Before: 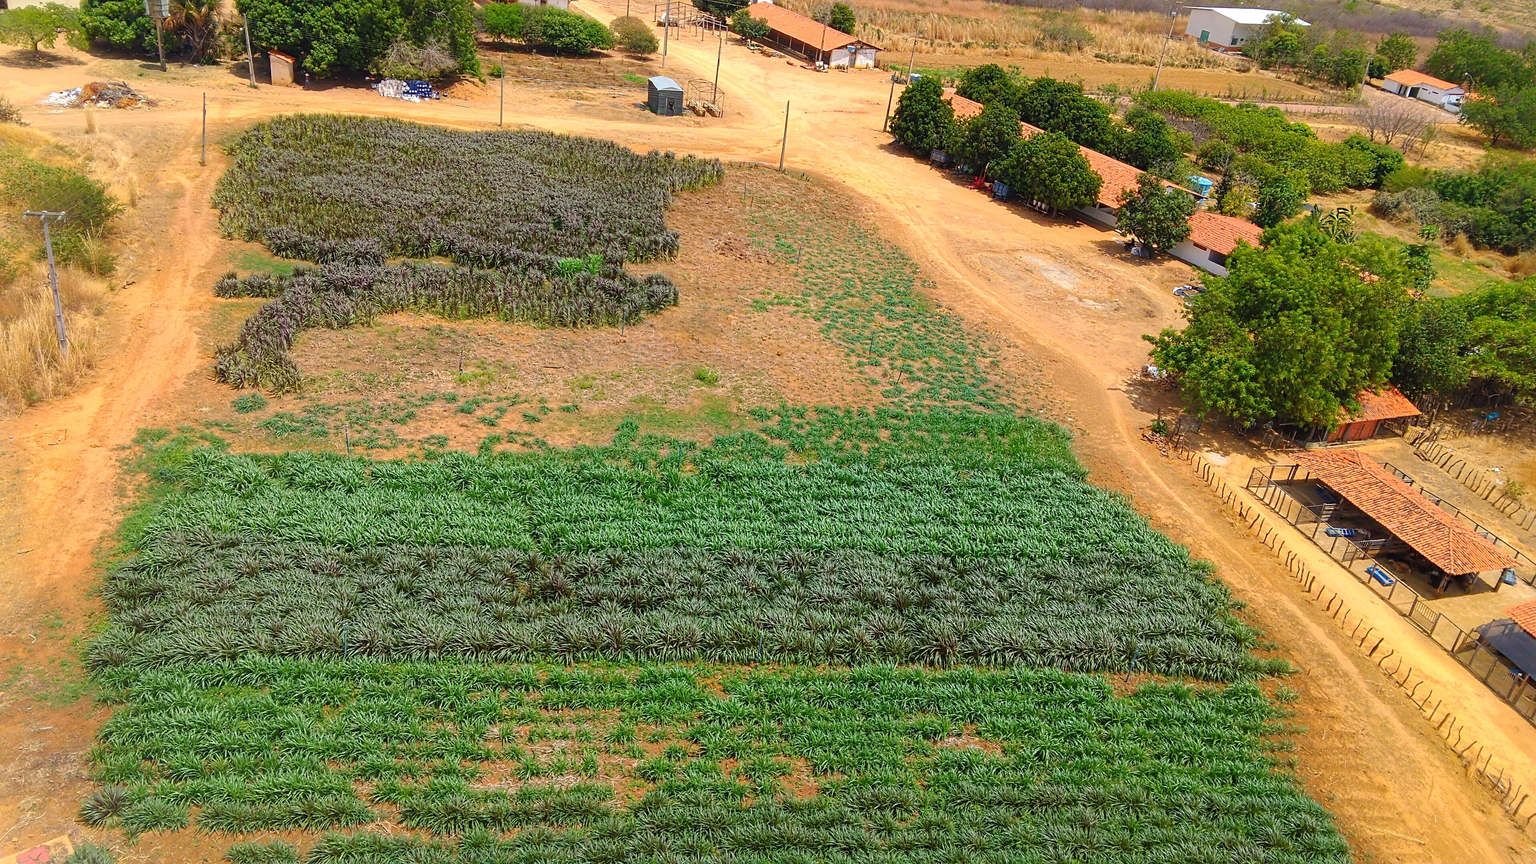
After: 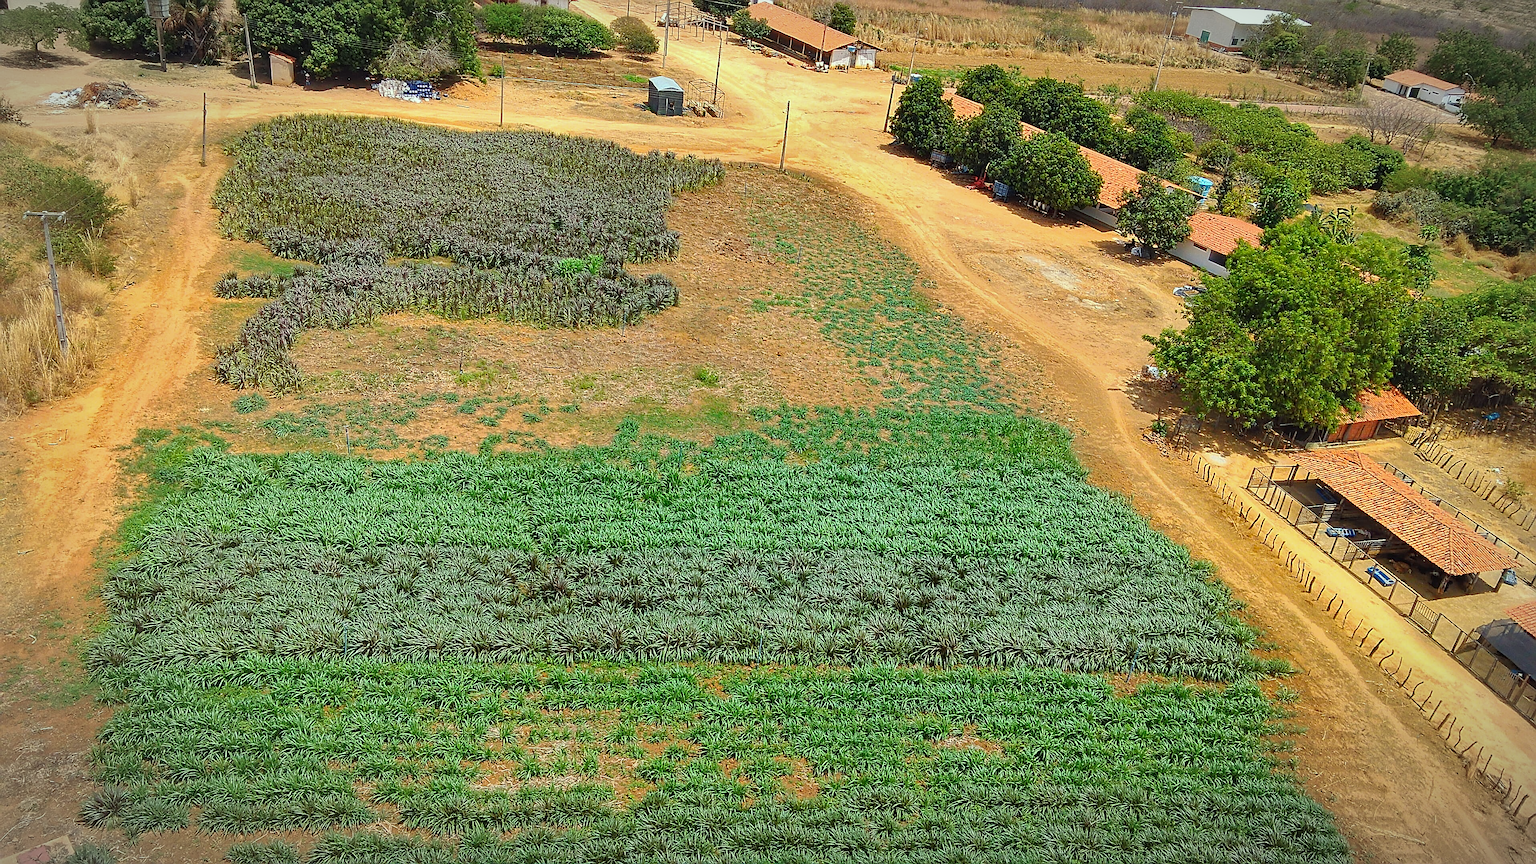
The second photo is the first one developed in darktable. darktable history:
shadows and highlights: low approximation 0.01, soften with gaussian
vignetting: fall-off start 87%, automatic ratio true
color correction: highlights a* -8, highlights b* 3.1
sharpen: radius 1.4, amount 1.25, threshold 0.7
